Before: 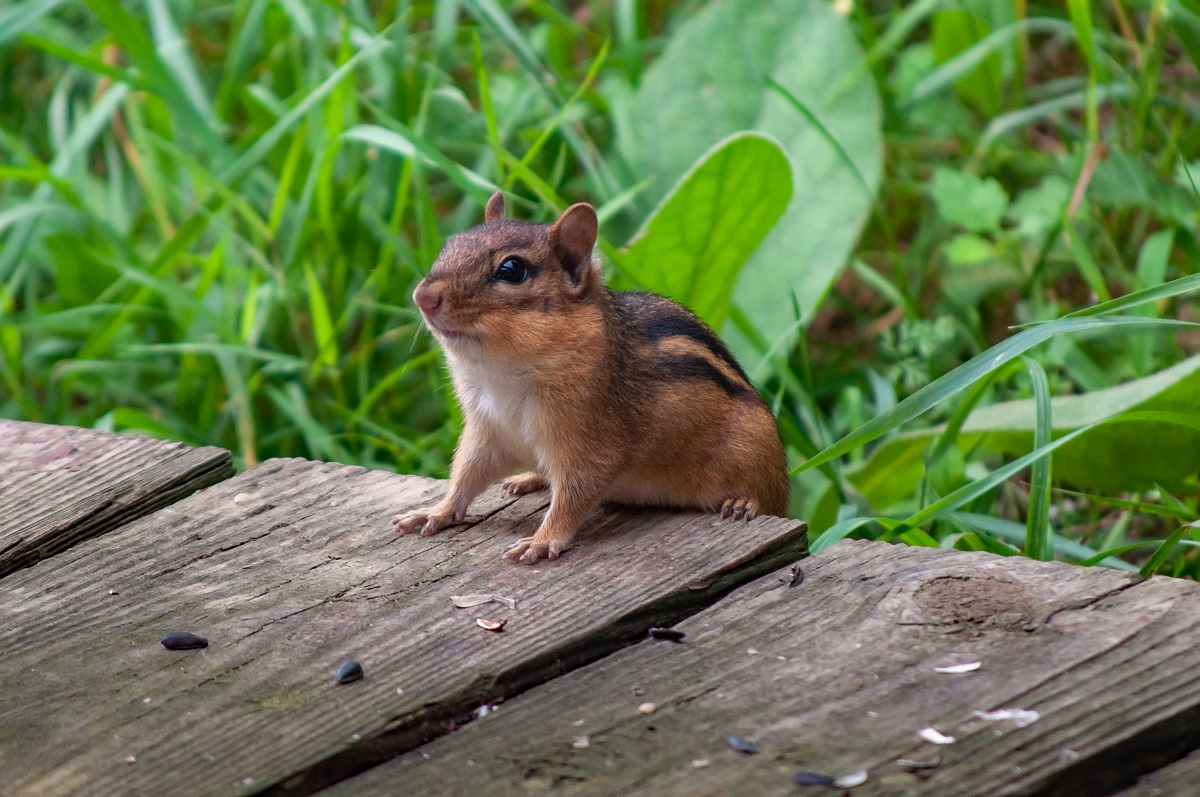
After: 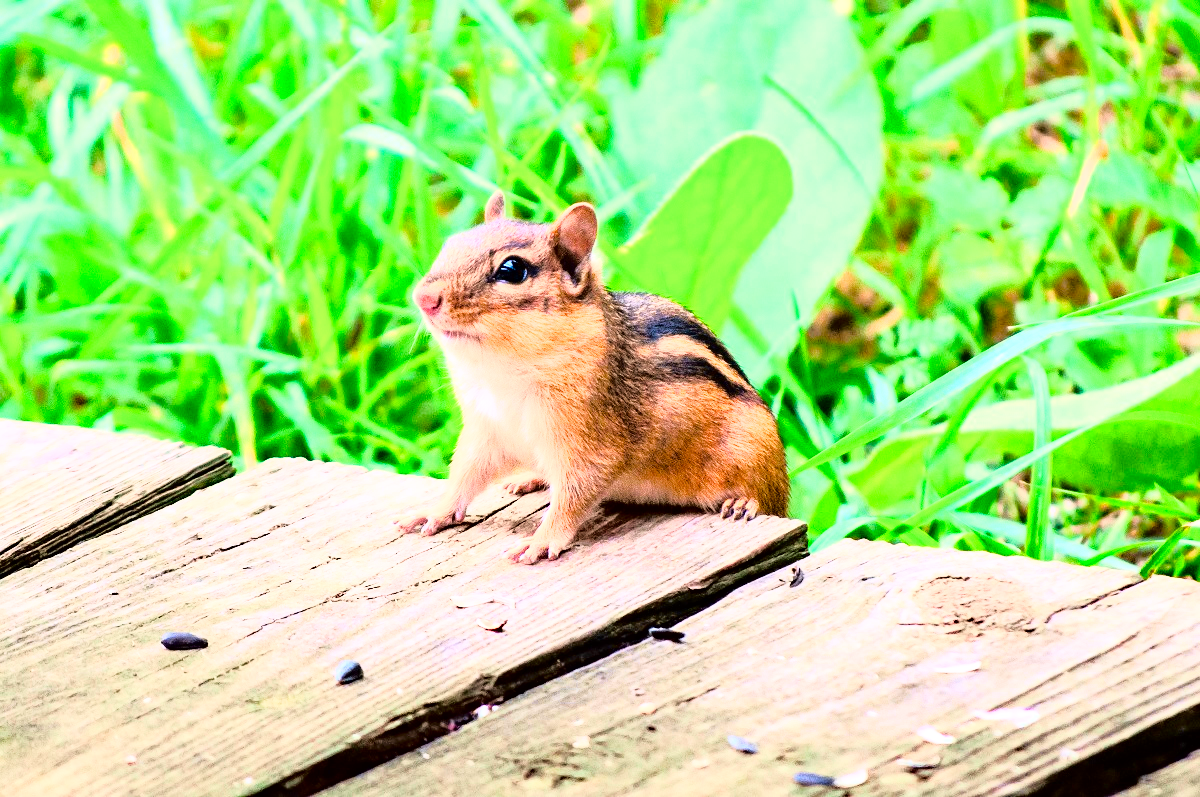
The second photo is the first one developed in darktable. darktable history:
tone curve: curves: ch0 [(0.024, 0) (0.075, 0.034) (0.145, 0.098) (0.257, 0.259) (0.408, 0.45) (0.611, 0.64) (0.81, 0.857) (1, 1)]; ch1 [(0, 0) (0.287, 0.198) (0.501, 0.506) (0.56, 0.57) (0.712, 0.777) (0.976, 0.992)]; ch2 [(0, 0) (0.5, 0.5) (0.523, 0.552) (0.59, 0.603) (0.681, 0.754) (1, 1)], color space Lab, independent channels, preserve colors none
exposure: black level correction 0, exposure 1.1 EV, compensate exposure bias true, compensate highlight preservation false
color balance rgb: shadows lift › chroma 1%, shadows lift › hue 113°, highlights gain › chroma 0.2%, highlights gain › hue 333°, perceptual saturation grading › global saturation 20%, perceptual saturation grading › highlights -50%, perceptual saturation grading › shadows 25%, contrast -10%
rgb curve: curves: ch0 [(0, 0) (0.21, 0.15) (0.24, 0.21) (0.5, 0.75) (0.75, 0.96) (0.89, 0.99) (1, 1)]; ch1 [(0, 0.02) (0.21, 0.13) (0.25, 0.2) (0.5, 0.67) (0.75, 0.9) (0.89, 0.97) (1, 1)]; ch2 [(0, 0.02) (0.21, 0.13) (0.25, 0.2) (0.5, 0.67) (0.75, 0.9) (0.89, 0.97) (1, 1)], compensate middle gray true
